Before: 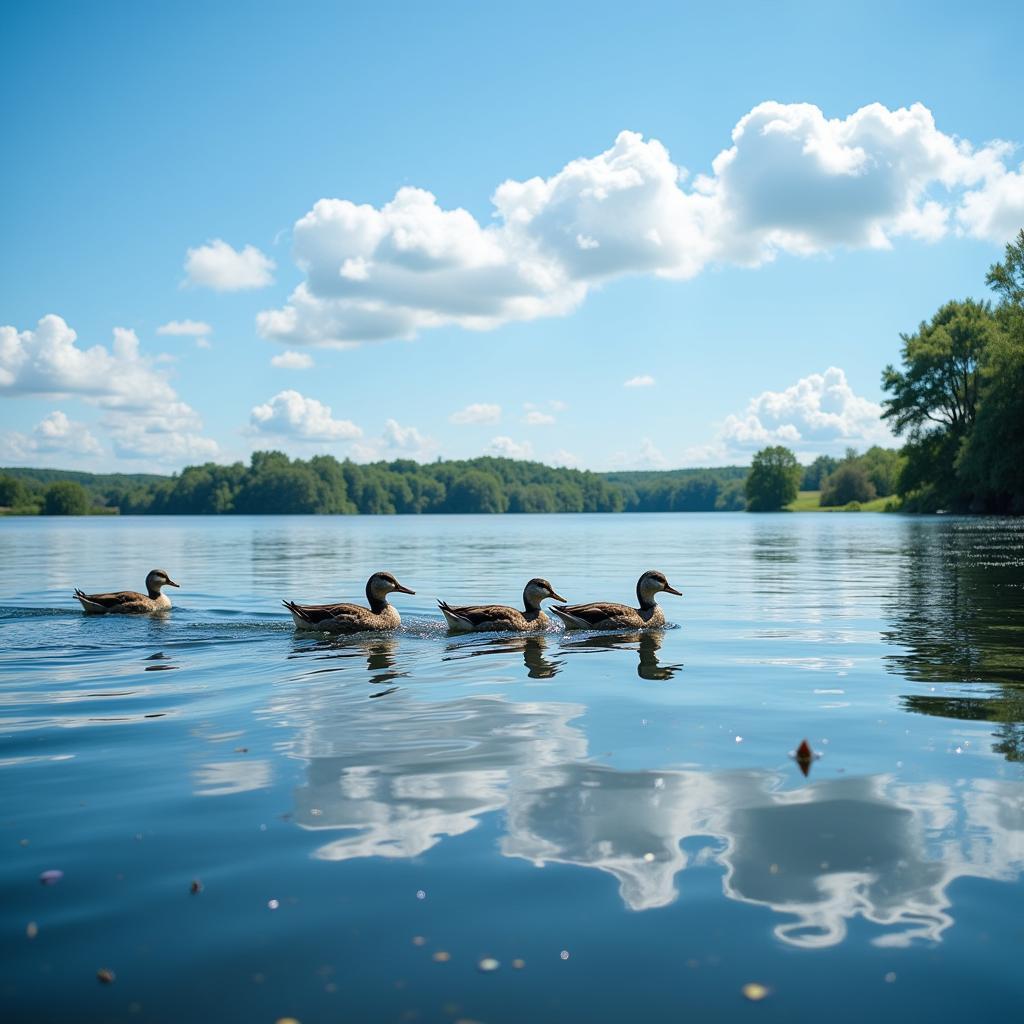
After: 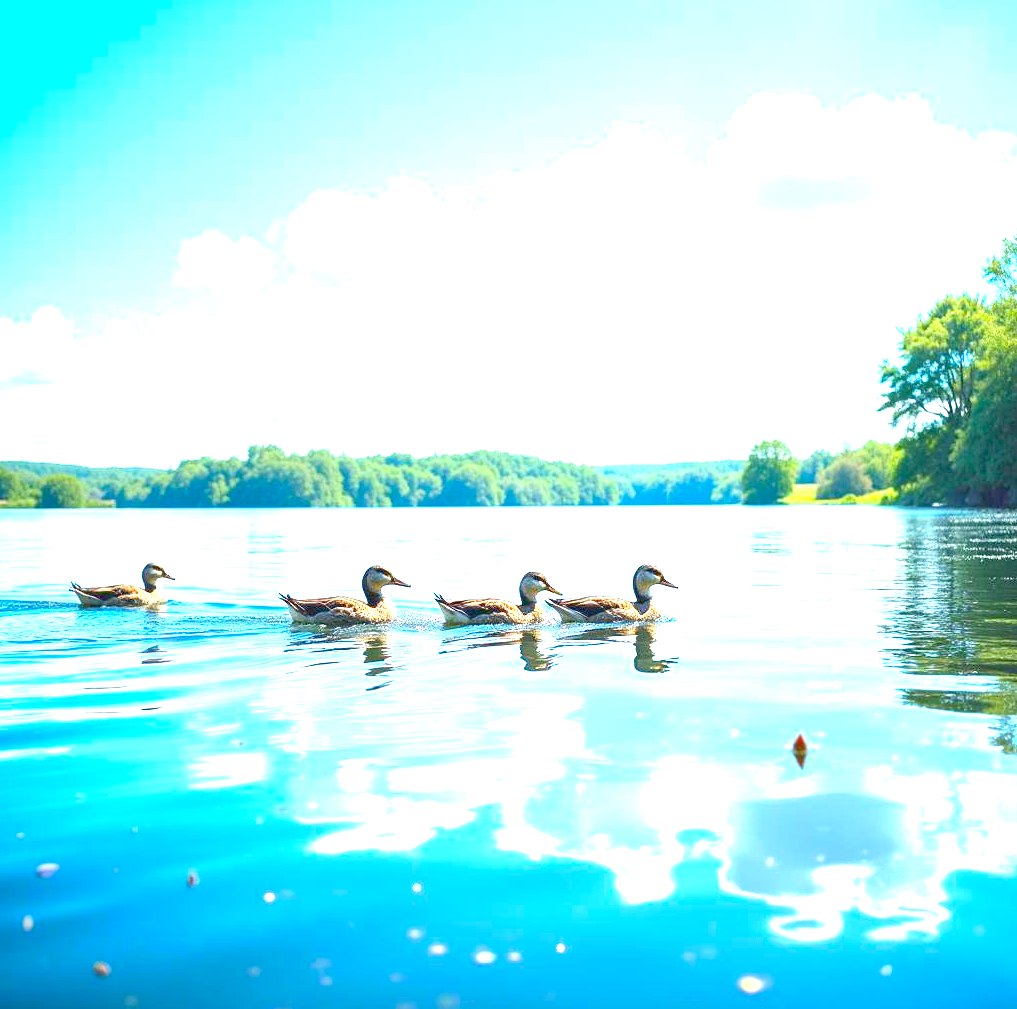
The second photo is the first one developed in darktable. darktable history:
color balance rgb: shadows fall-off 100.982%, perceptual saturation grading › global saturation 25.386%, perceptual brilliance grading › global brilliance 20.467%, mask middle-gray fulcrum 22.538%, contrast -29.53%
exposure: black level correction 0, exposure 2.342 EV, compensate exposure bias true, compensate highlight preservation false
crop: left 0.464%, top 0.72%, right 0.208%, bottom 0.714%
